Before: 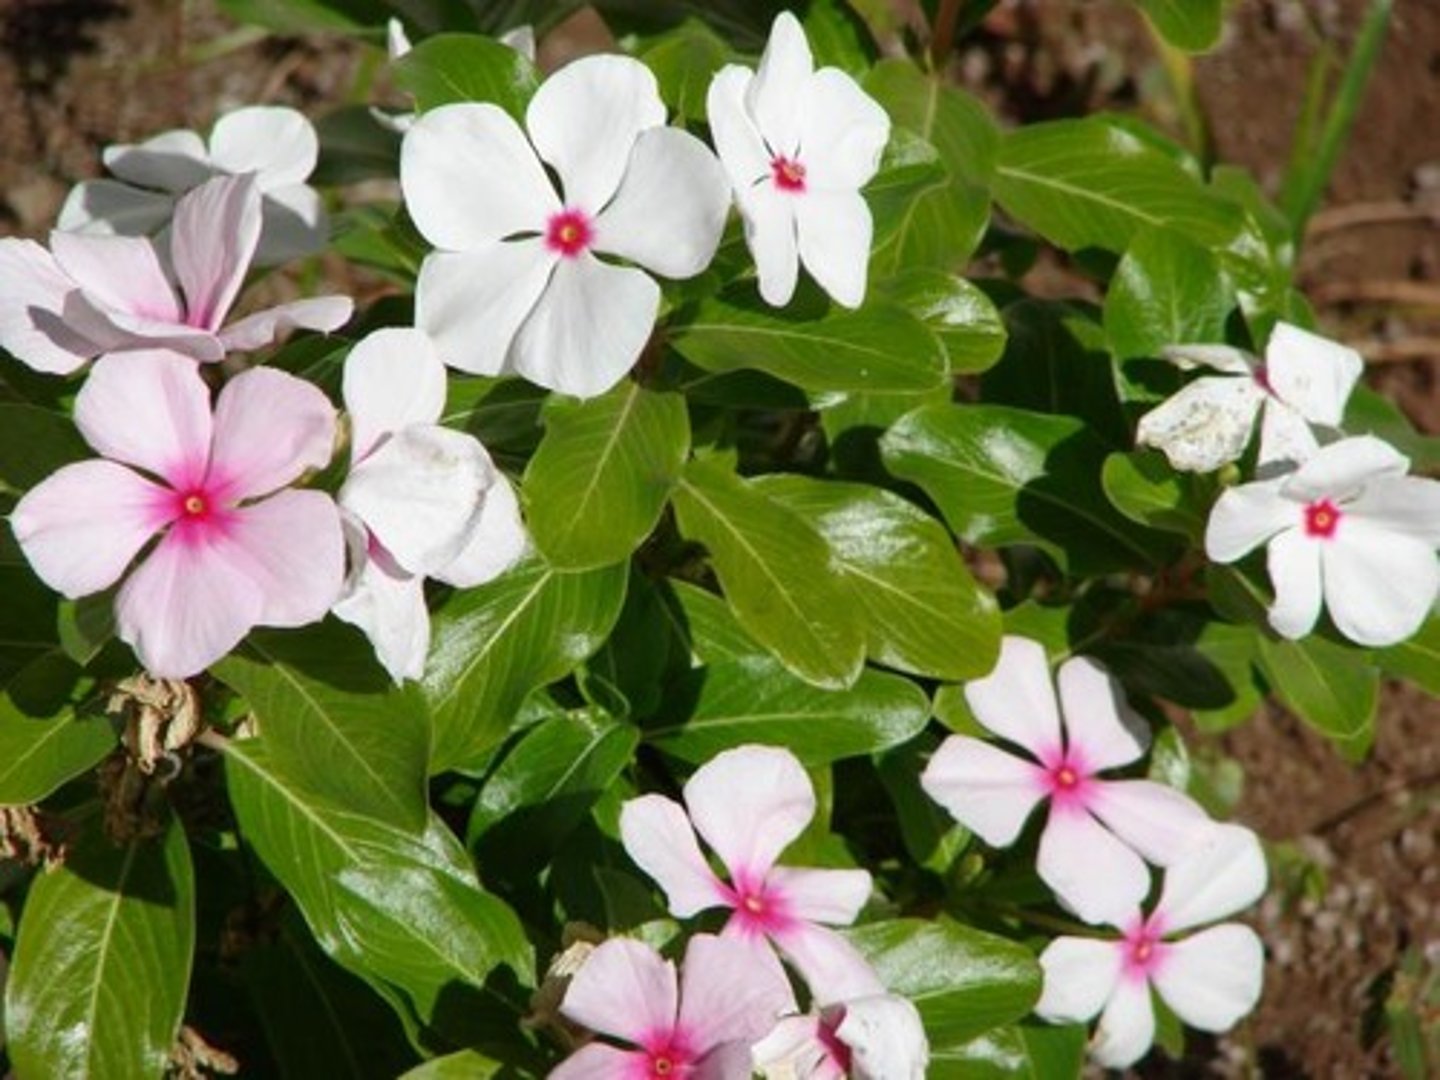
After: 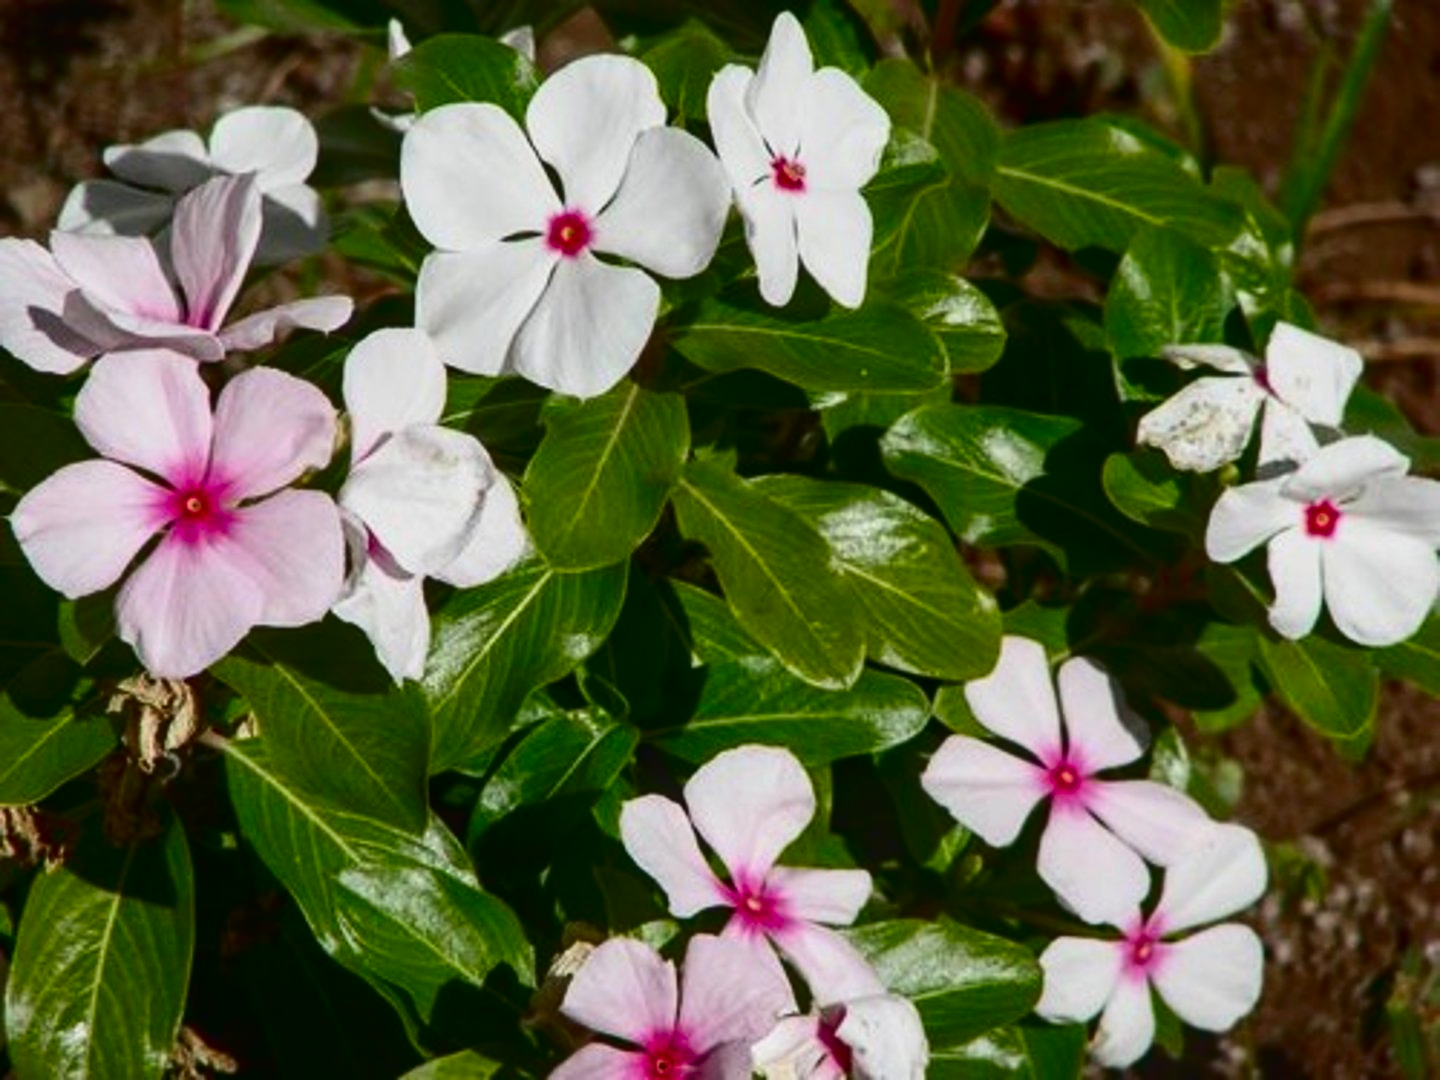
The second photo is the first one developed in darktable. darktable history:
local contrast: detail 109%
contrast brightness saturation: contrast 0.187, brightness -0.228, saturation 0.117
